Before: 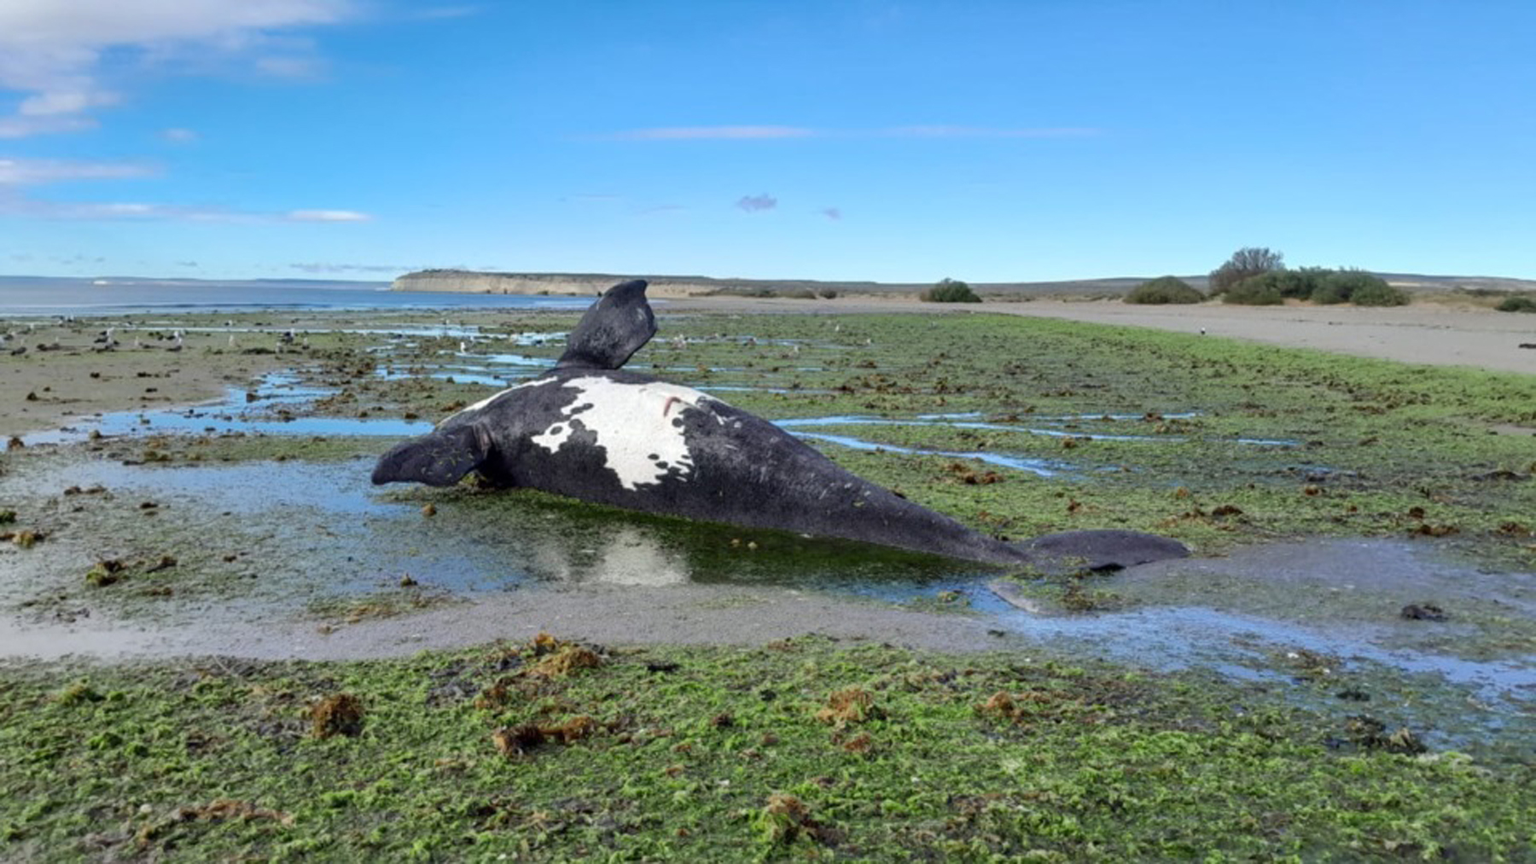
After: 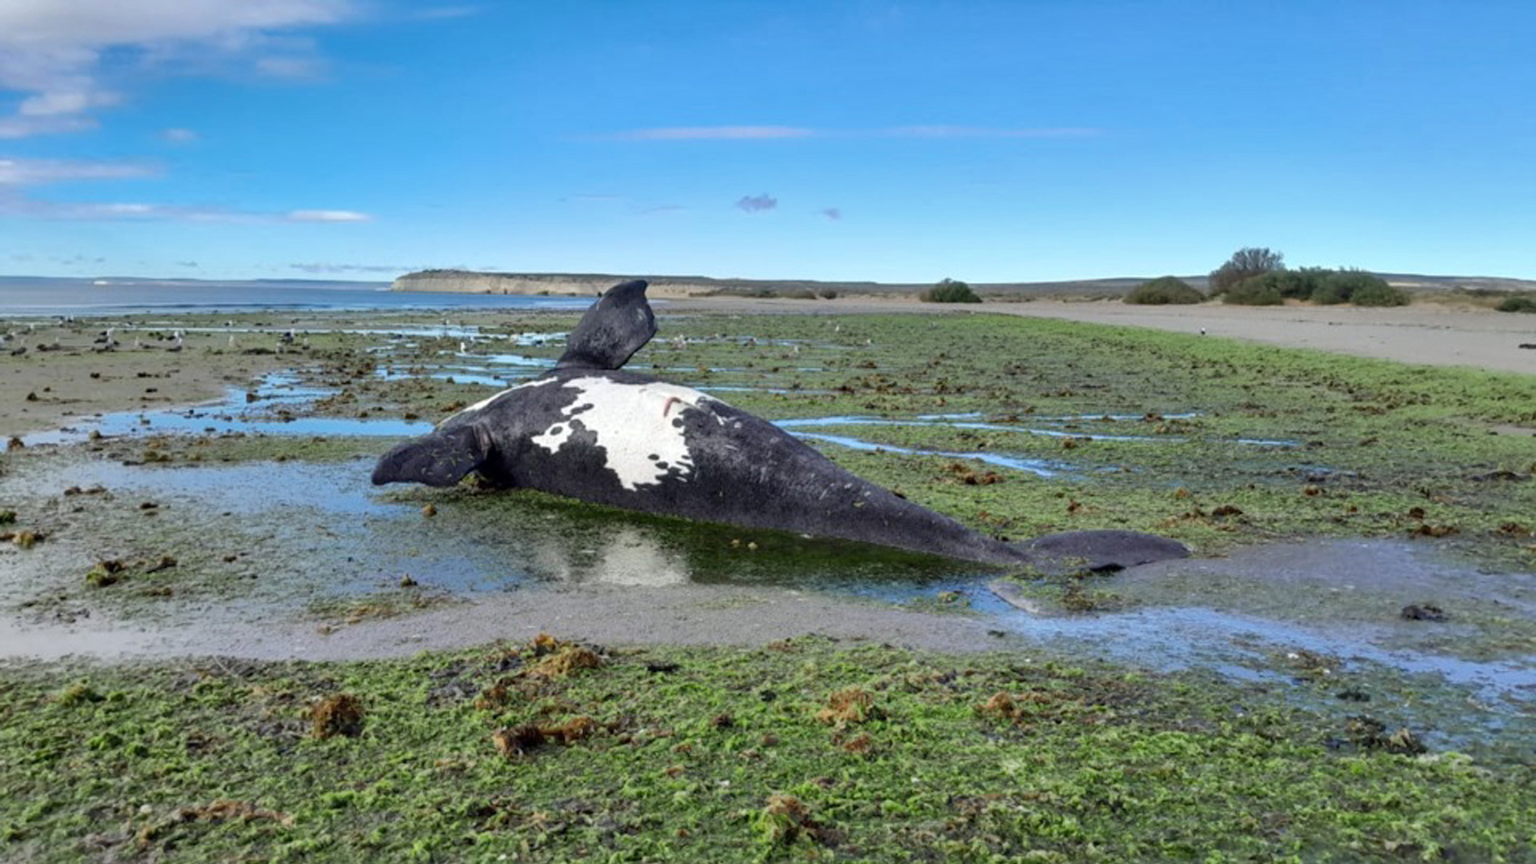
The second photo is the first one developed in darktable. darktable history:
shadows and highlights: white point adjustment 0.988, soften with gaussian
